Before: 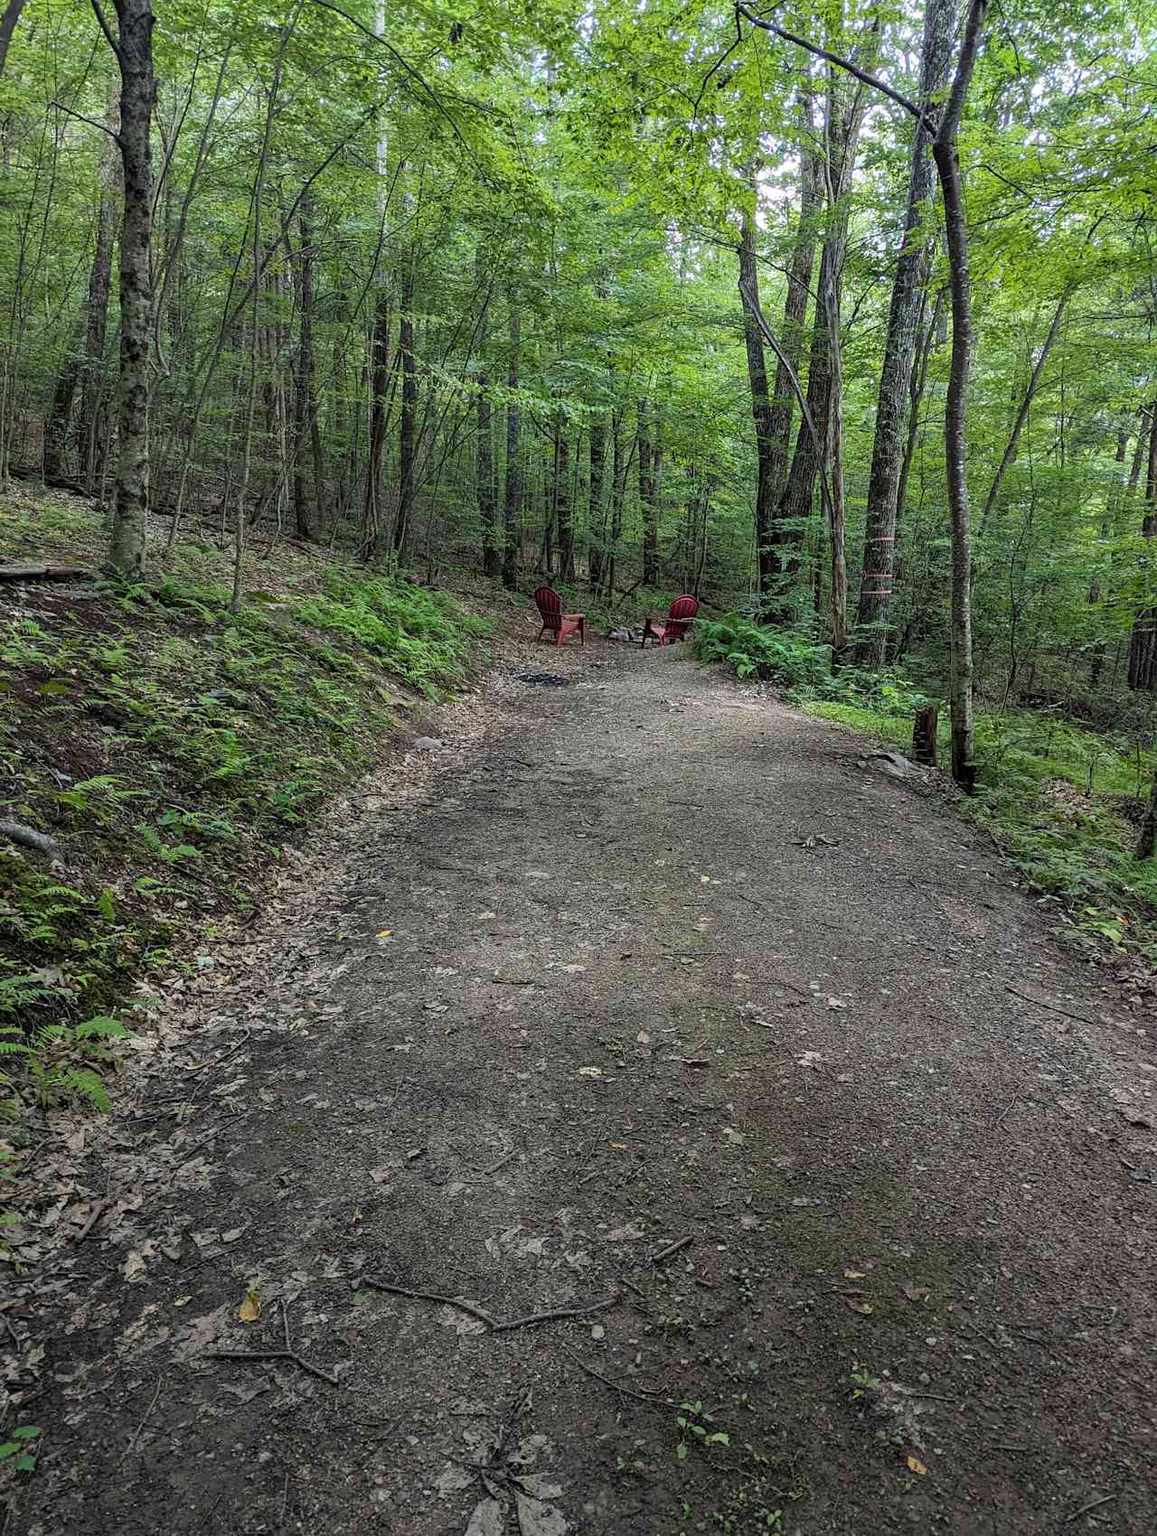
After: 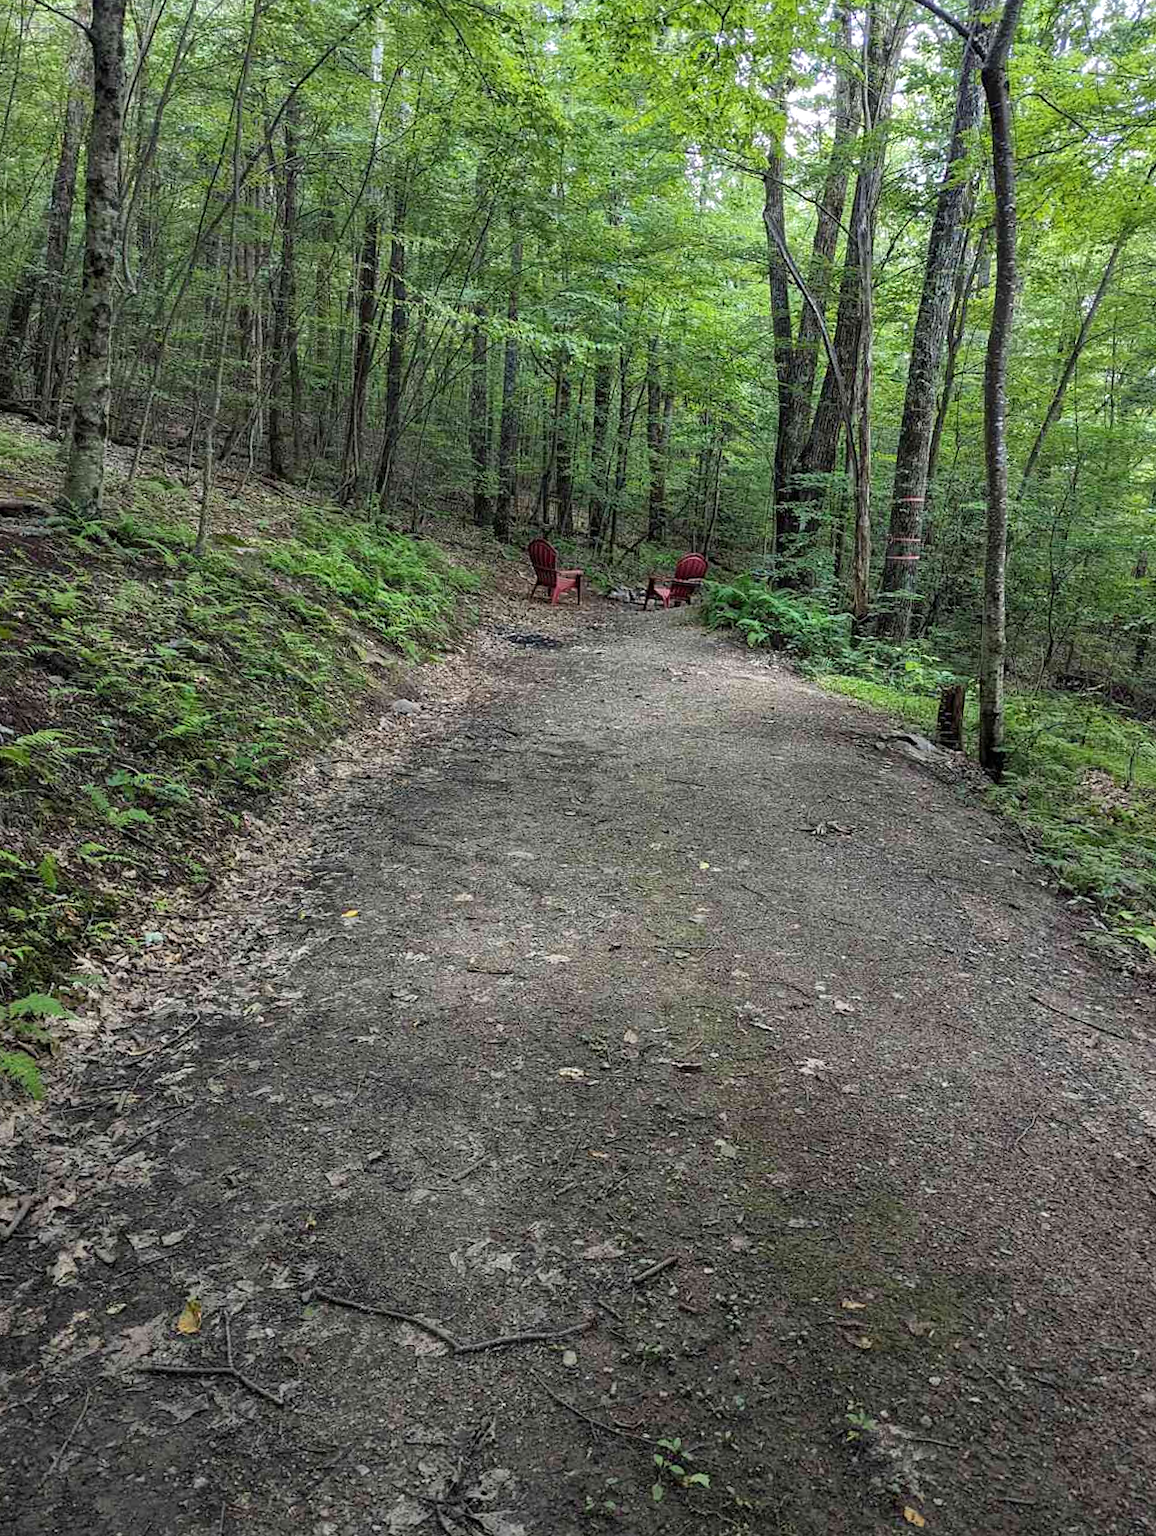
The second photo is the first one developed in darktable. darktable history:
crop and rotate: angle -1.96°, left 3.097%, top 4.154%, right 1.586%, bottom 0.529%
exposure: exposure 0.2 EV, compensate highlight preservation false
